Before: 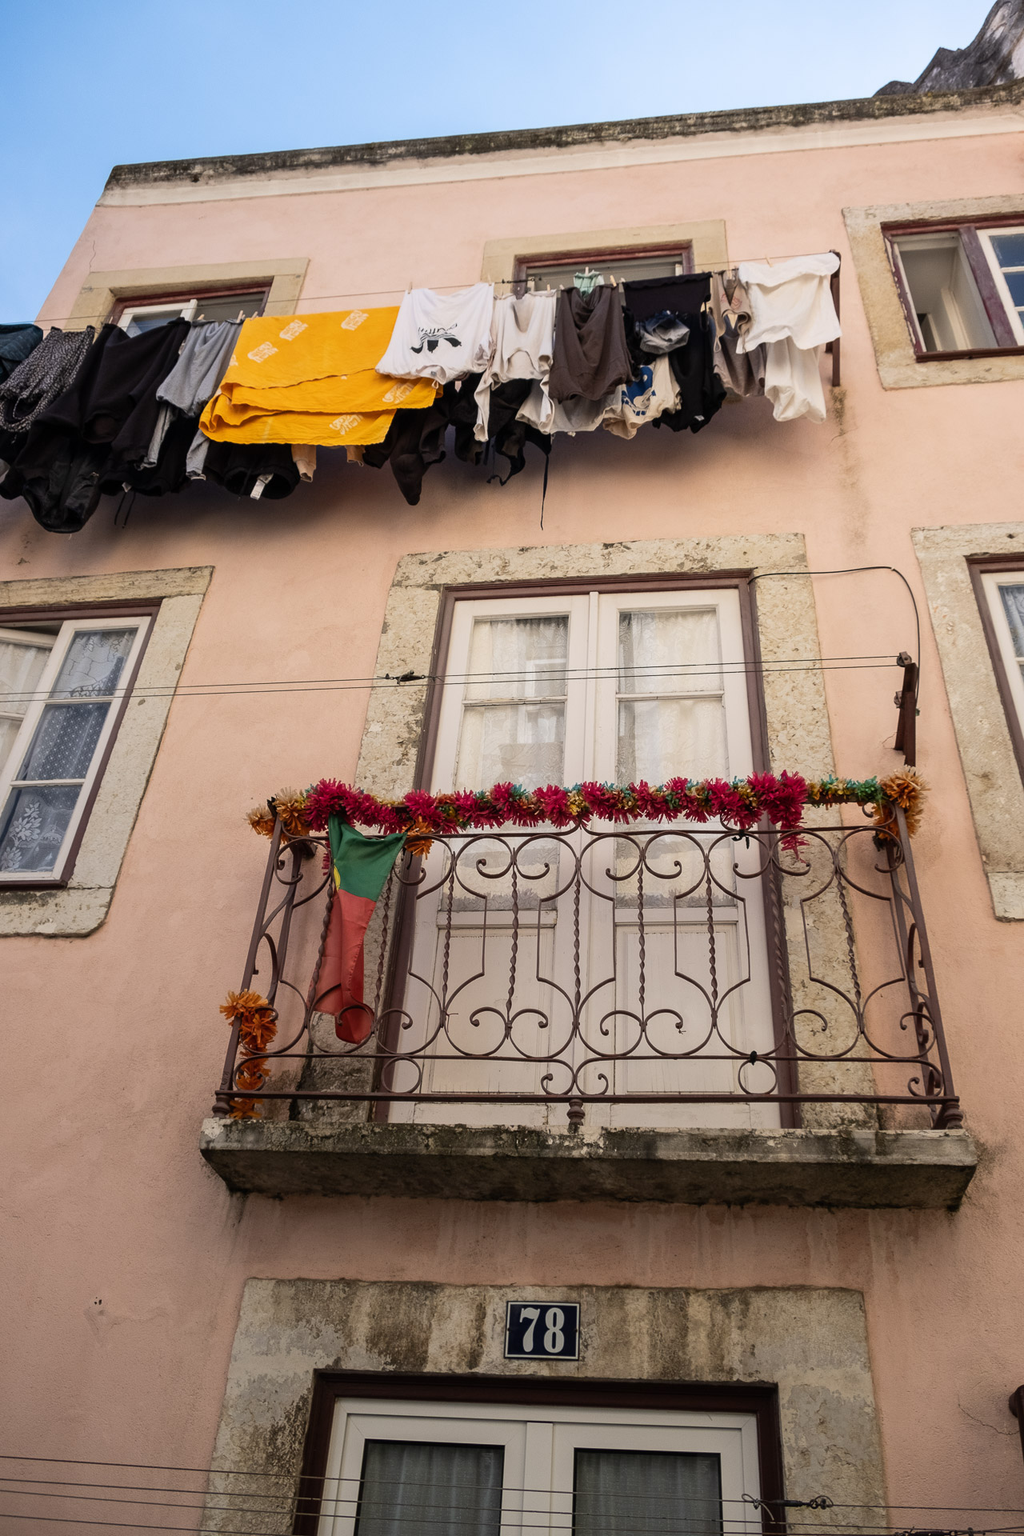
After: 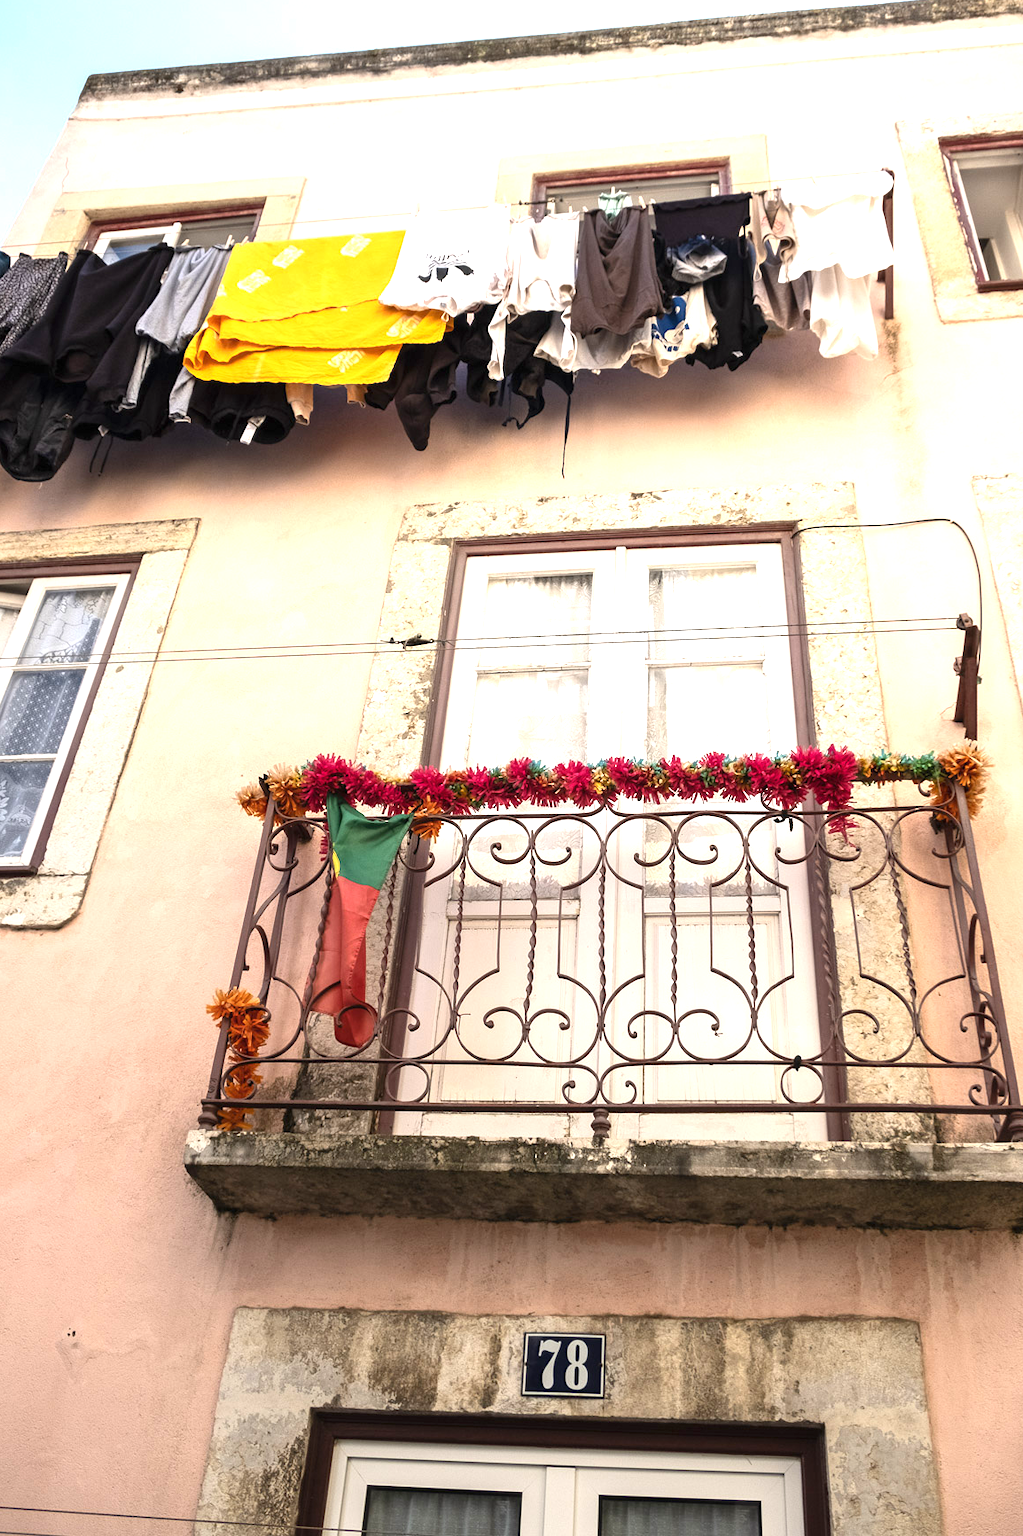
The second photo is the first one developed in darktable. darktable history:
exposure: black level correction 0, exposure 1.3 EV, compensate highlight preservation false
crop: left 3.305%, top 6.436%, right 6.389%, bottom 3.258%
